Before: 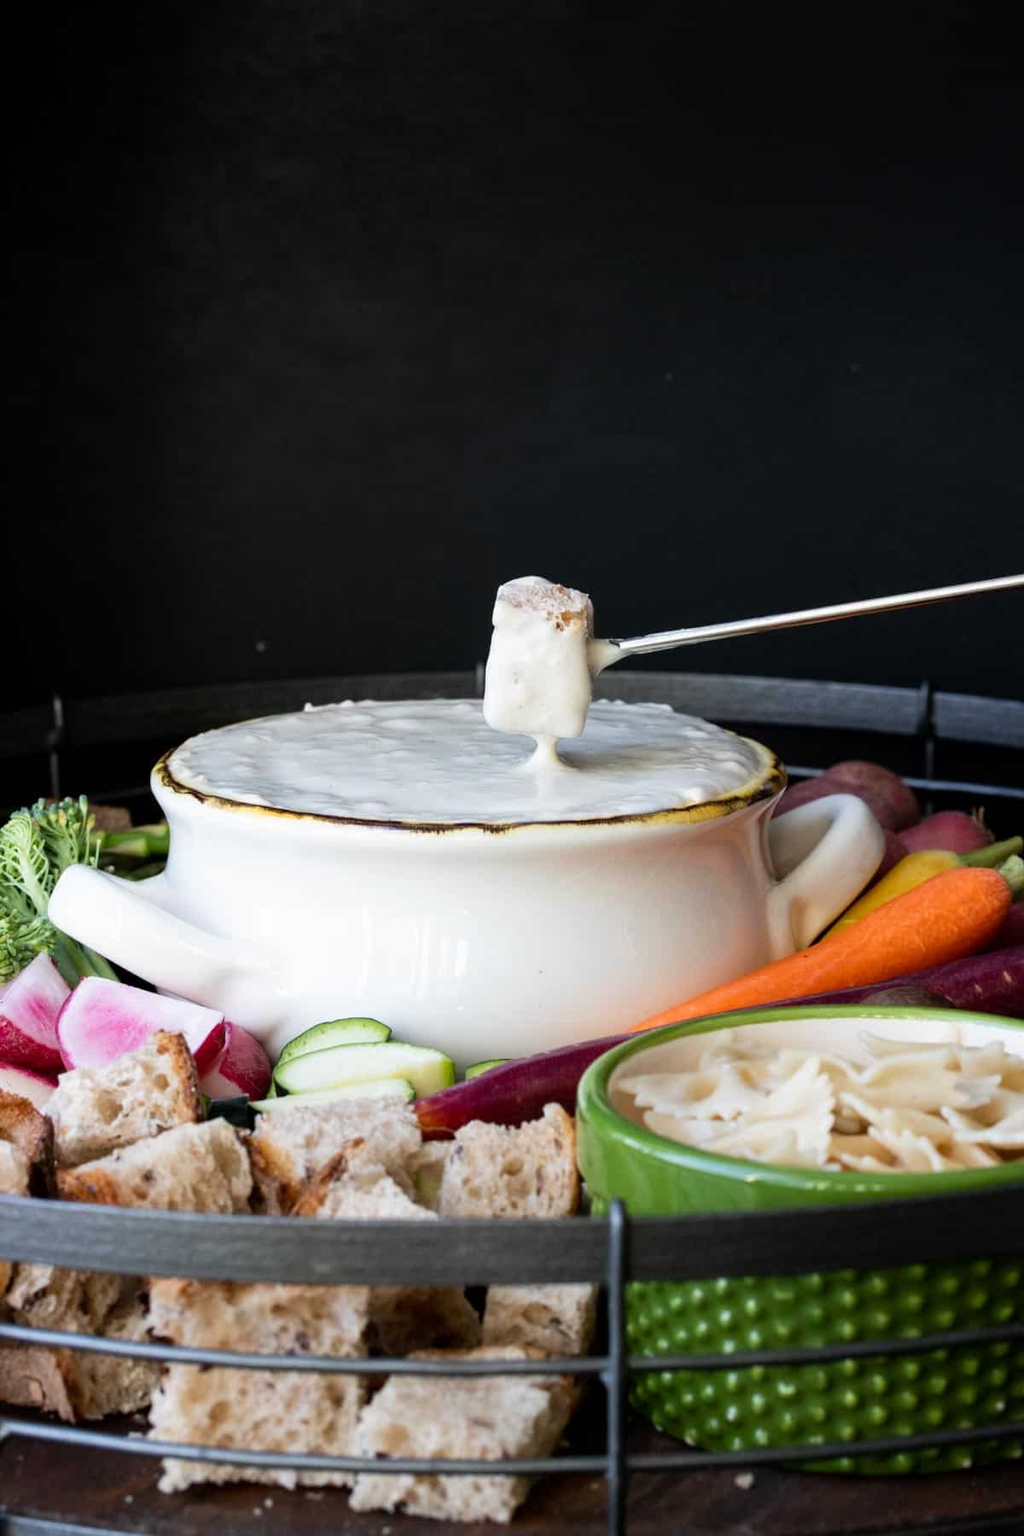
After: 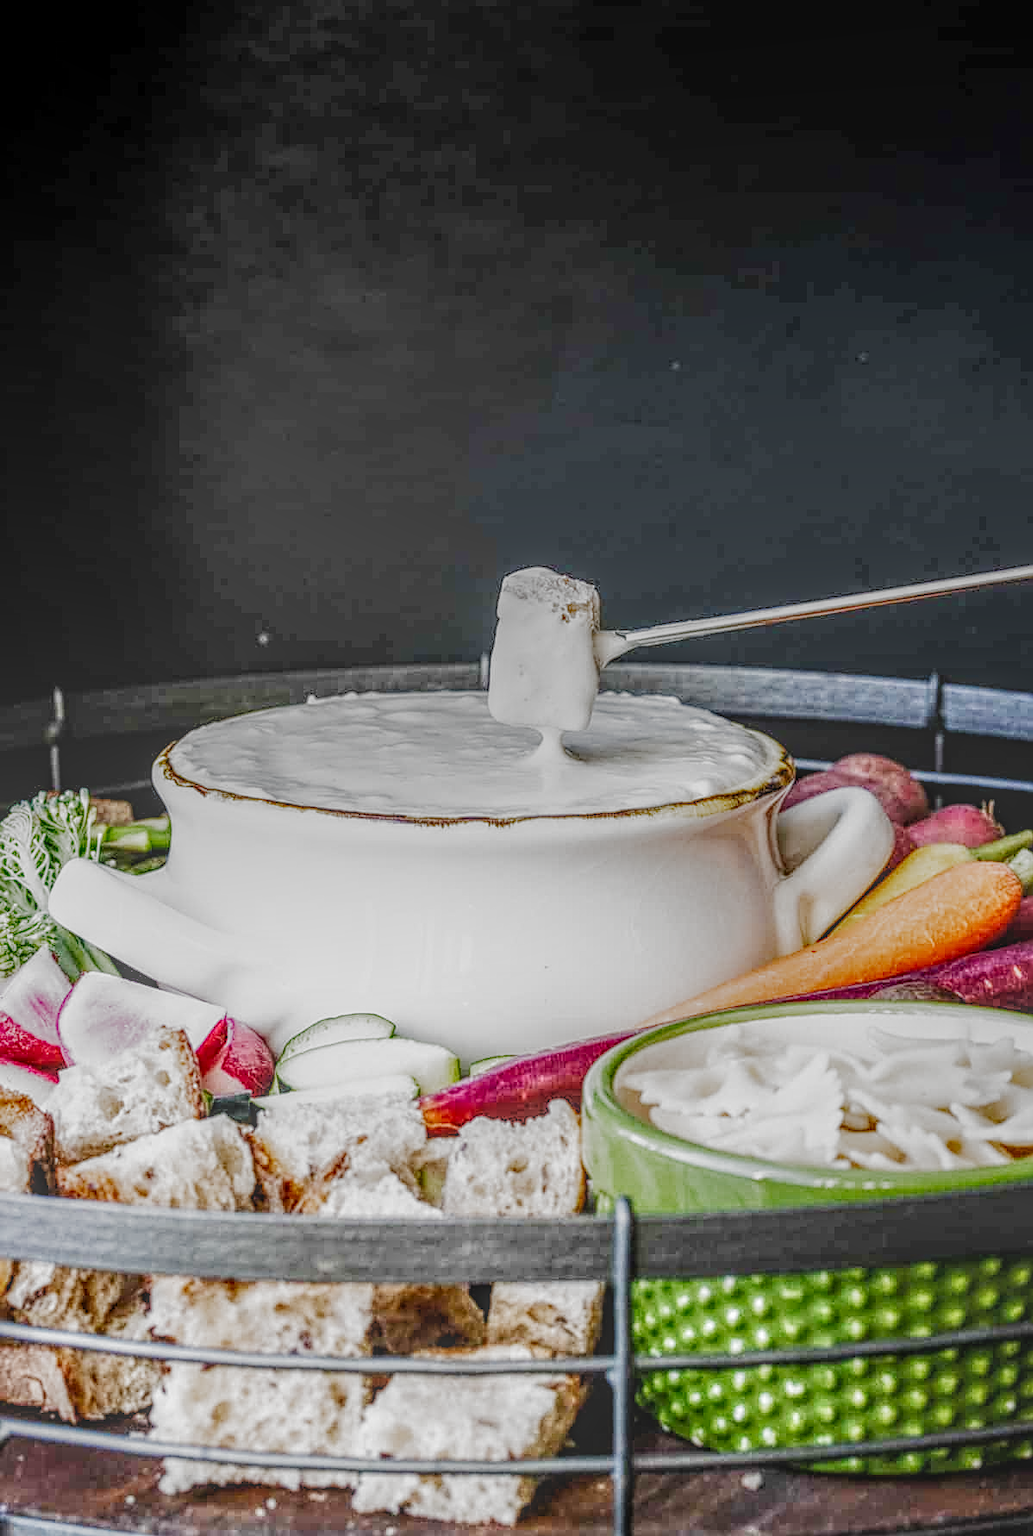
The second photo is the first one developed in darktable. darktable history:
filmic rgb: black relative exposure -7.65 EV, white relative exposure 4.56 EV, hardness 3.61, preserve chrominance no, color science v5 (2021), contrast in shadows safe, contrast in highlights safe
sharpen: on, module defaults
exposure: black level correction 0, exposure 2.09 EV, compensate exposure bias true, compensate highlight preservation false
crop: top 0.999%, right 0.068%
local contrast: highlights 5%, shadows 1%, detail 199%, midtone range 0.25
tone curve: curves: ch0 [(0, 0) (0.003, 0.006) (0.011, 0.01) (0.025, 0.017) (0.044, 0.029) (0.069, 0.043) (0.1, 0.064) (0.136, 0.091) (0.177, 0.128) (0.224, 0.162) (0.277, 0.206) (0.335, 0.258) (0.399, 0.324) (0.468, 0.404) (0.543, 0.499) (0.623, 0.595) (0.709, 0.693) (0.801, 0.786) (0.898, 0.883) (1, 1)], color space Lab, independent channels, preserve colors none
